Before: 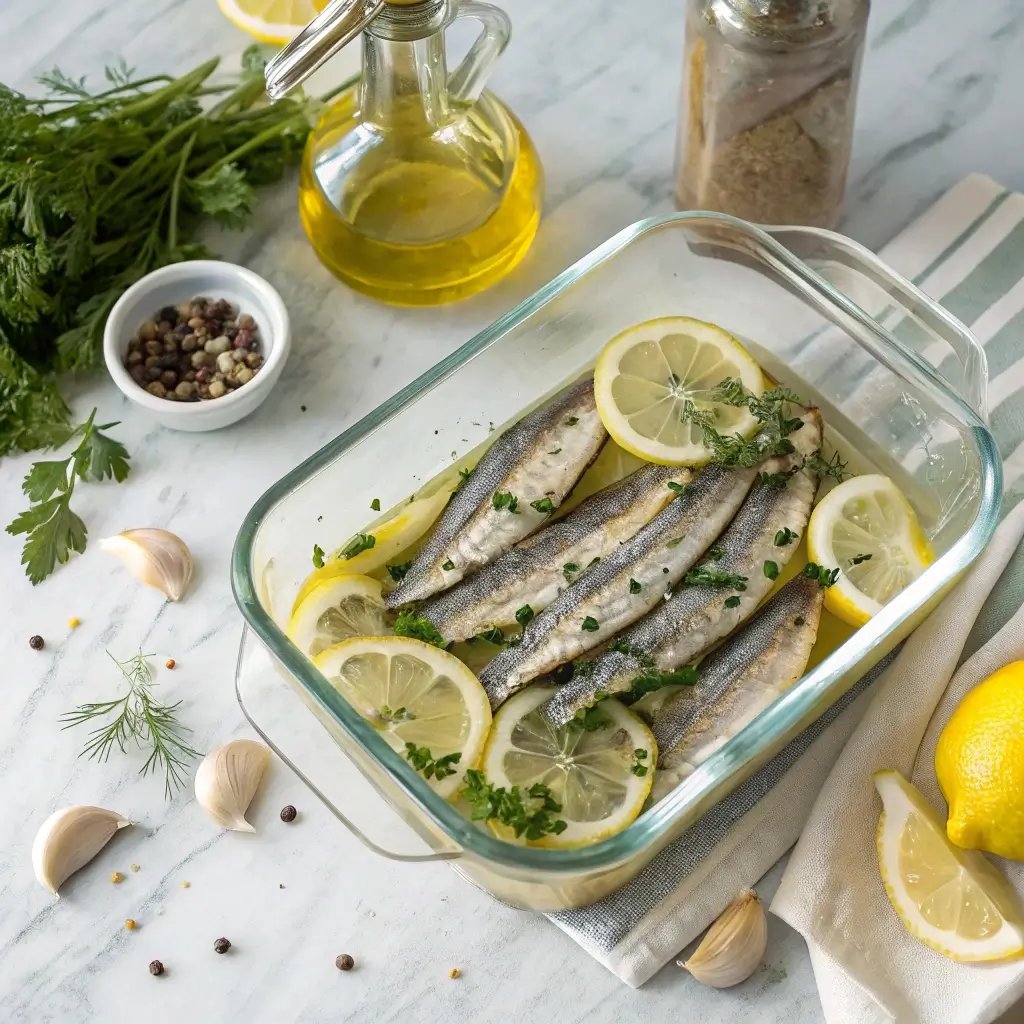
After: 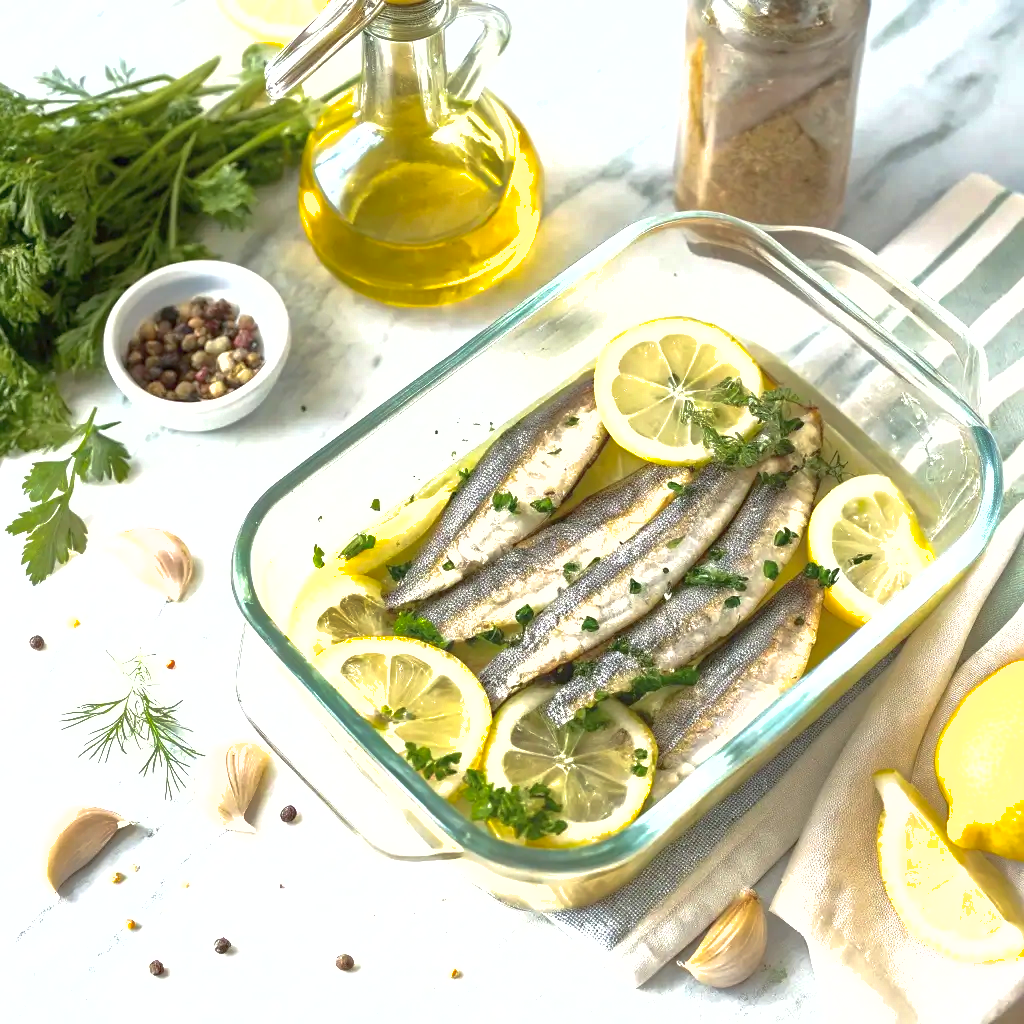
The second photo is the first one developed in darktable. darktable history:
exposure: black level correction 0, exposure 1.106 EV, compensate exposure bias true, compensate highlight preservation false
shadows and highlights: on, module defaults
